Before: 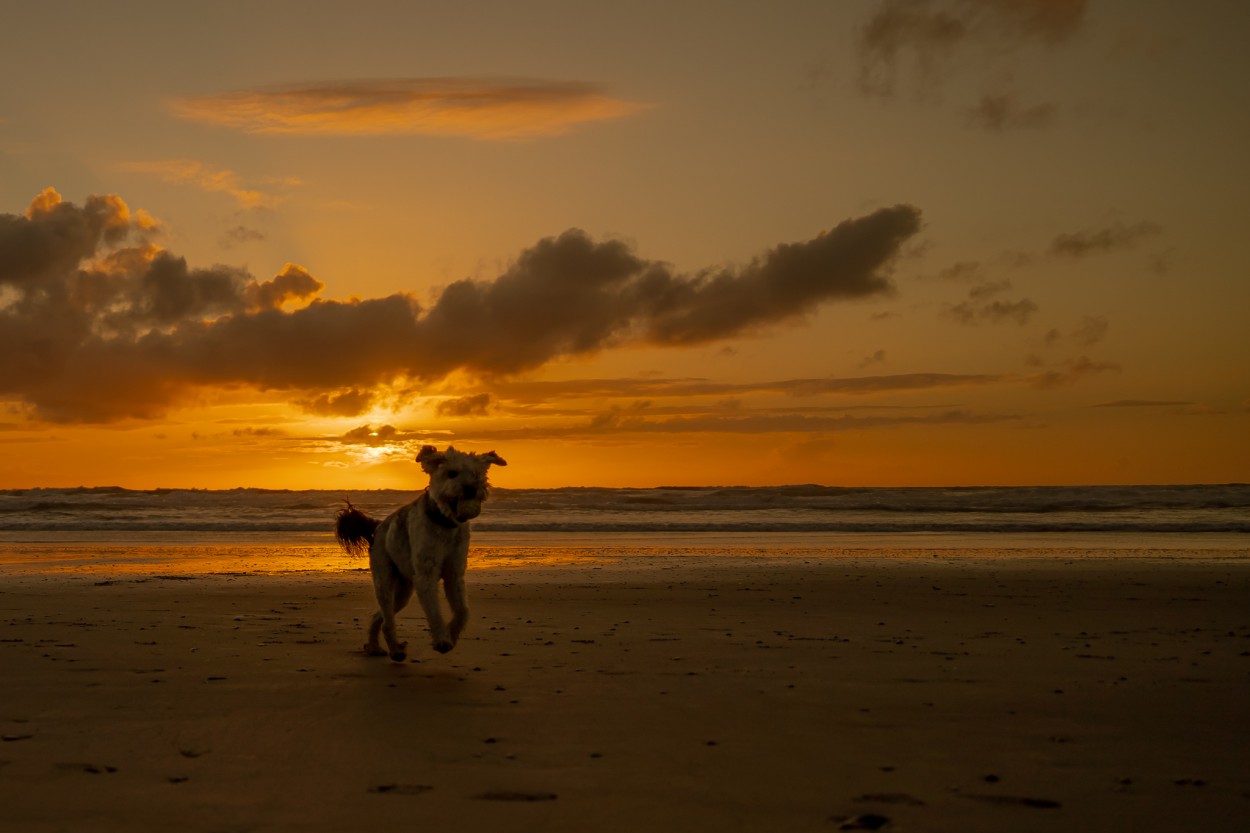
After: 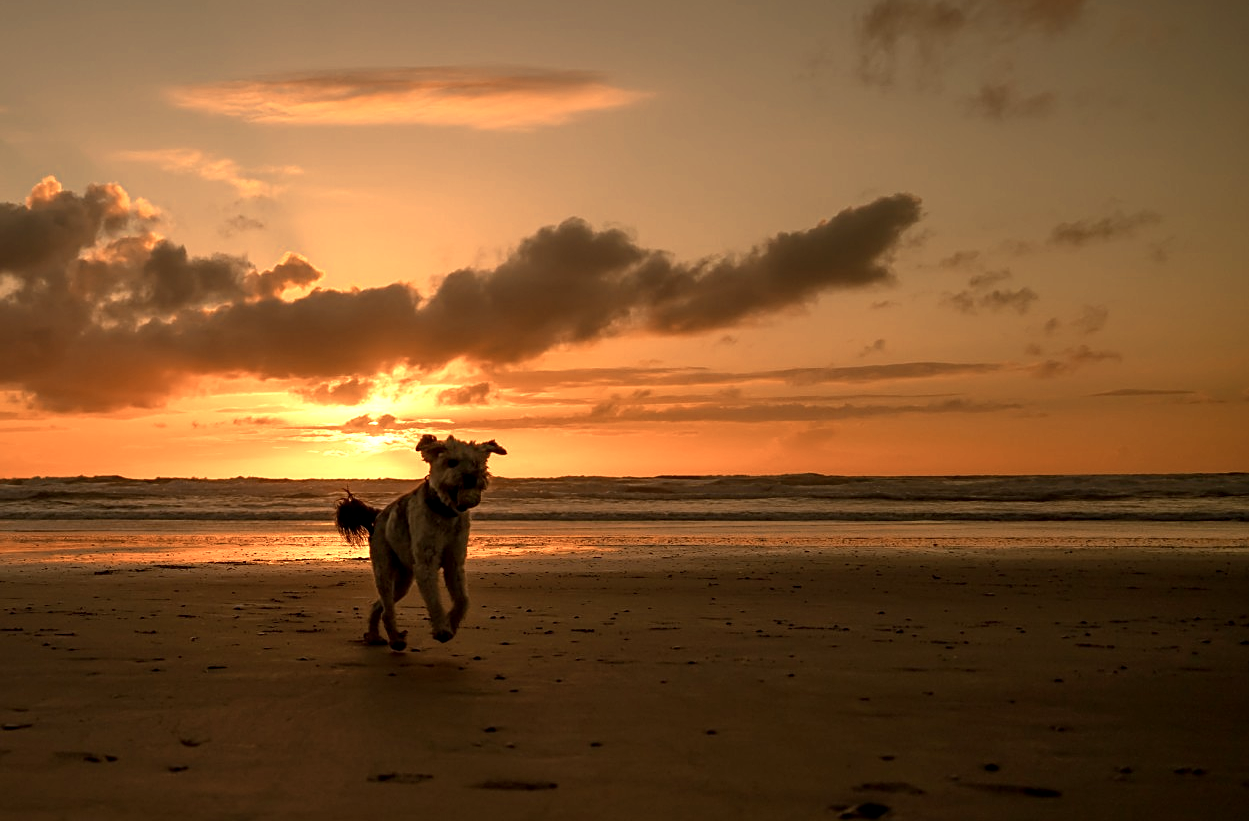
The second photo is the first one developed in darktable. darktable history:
exposure: black level correction 0.002, exposure 0.148 EV, compensate highlight preservation false
sharpen: on, module defaults
color zones: curves: ch0 [(0.018, 0.548) (0.224, 0.64) (0.425, 0.447) (0.675, 0.575) (0.732, 0.579)]; ch1 [(0.066, 0.487) (0.25, 0.5) (0.404, 0.43) (0.75, 0.421) (0.956, 0.421)]; ch2 [(0.044, 0.561) (0.215, 0.465) (0.399, 0.544) (0.465, 0.548) (0.614, 0.447) (0.724, 0.43) (0.882, 0.623) (0.956, 0.632)]
crop: top 1.435%, right 0.058%
